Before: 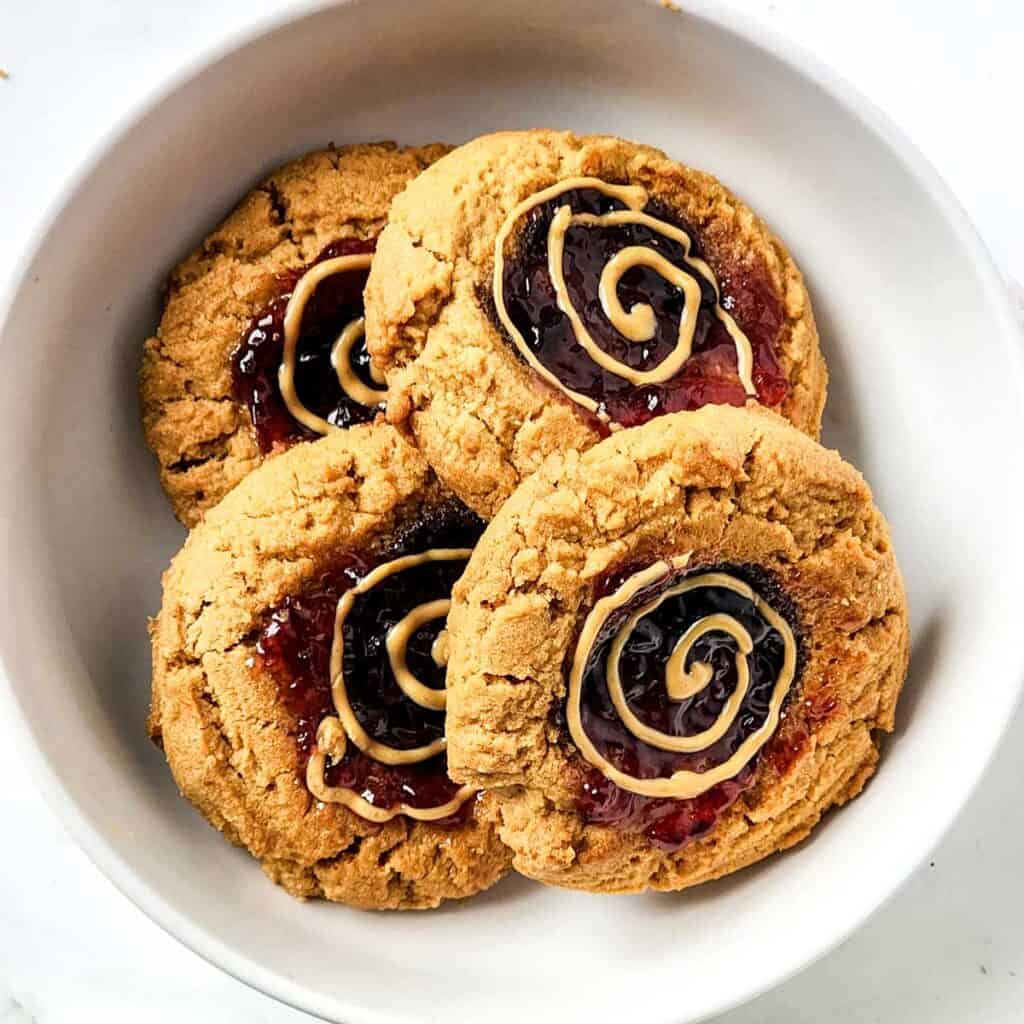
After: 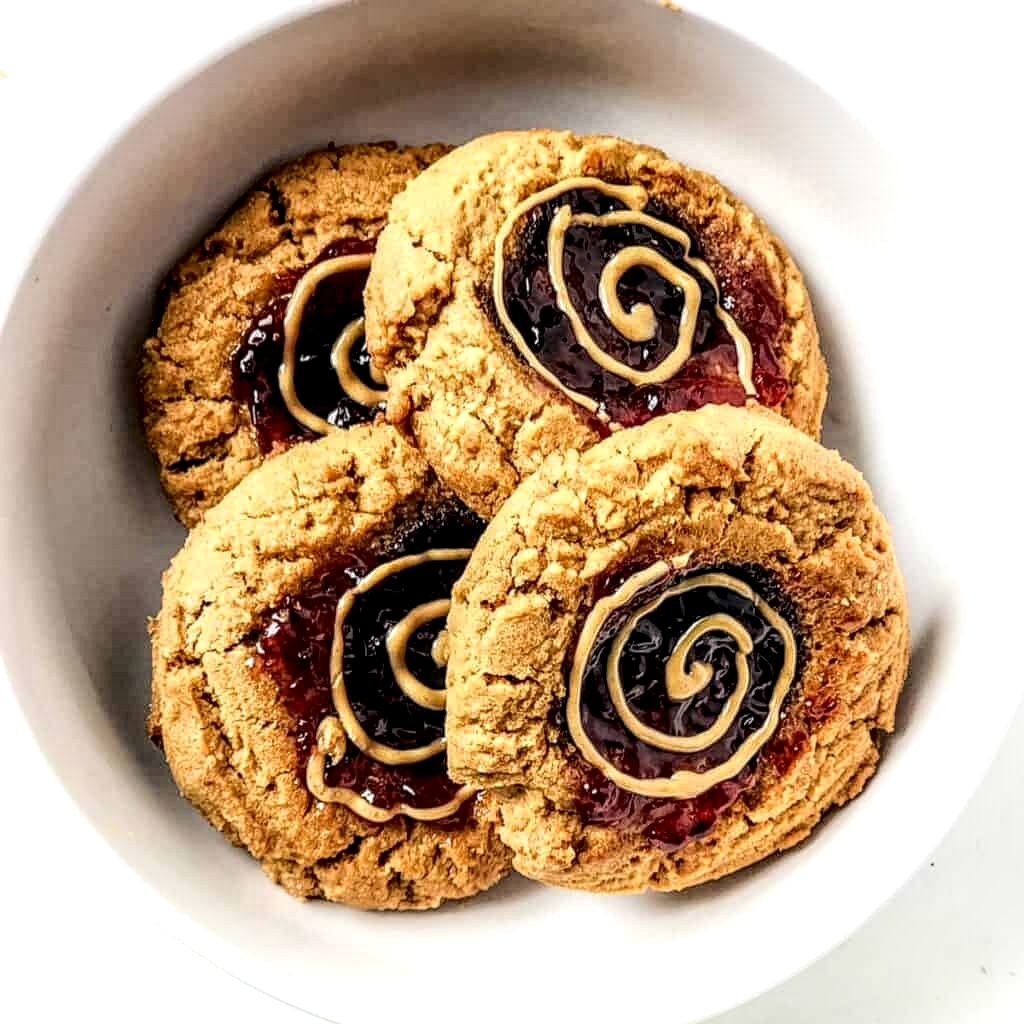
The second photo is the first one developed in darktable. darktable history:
shadows and highlights: shadows -40.15, highlights 62.88, soften with gaussian
local contrast: highlights 79%, shadows 56%, detail 175%, midtone range 0.428
